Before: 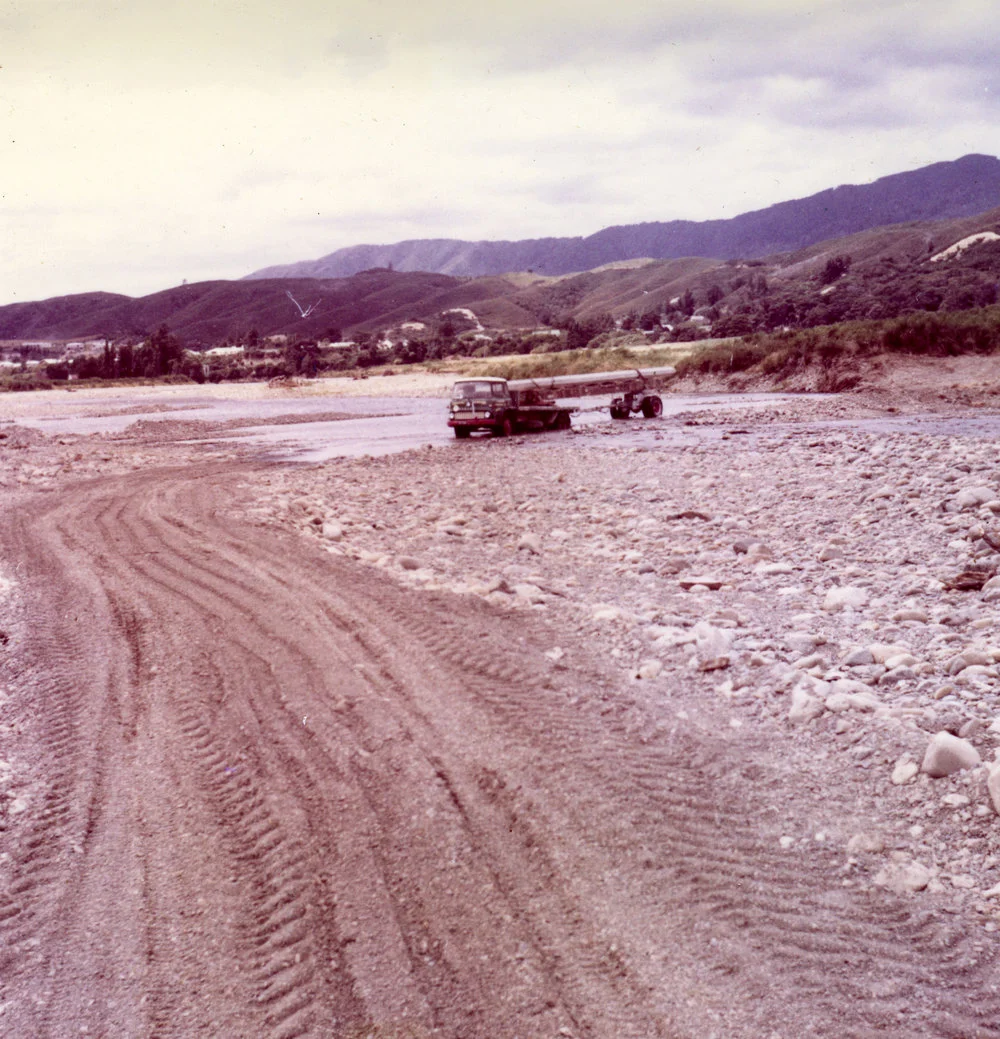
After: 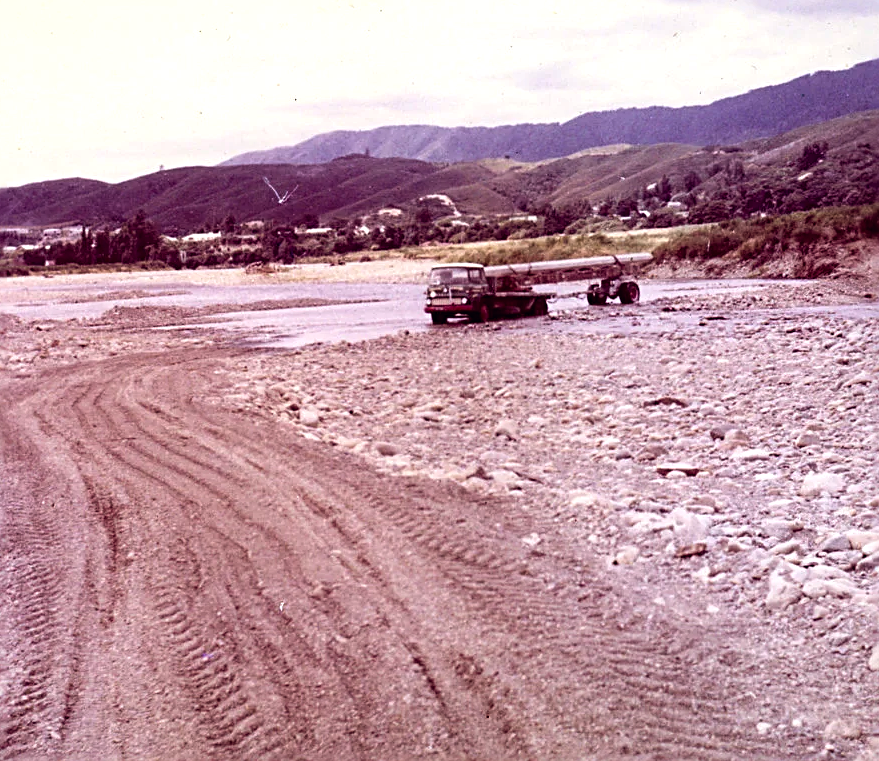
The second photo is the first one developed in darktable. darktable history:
sharpen: radius 2.534, amount 0.627
color balance rgb: shadows lift › chroma 0.713%, shadows lift › hue 111.12°, global offset › chroma 0.051%, global offset › hue 253.99°, perceptual saturation grading › global saturation 9.656%, global vibrance 25.027%, contrast 10.187%
tone equalizer: edges refinement/feathering 500, mask exposure compensation -1.57 EV, preserve details no
crop and rotate: left 2.383%, top 11.034%, right 9.695%, bottom 15.668%
